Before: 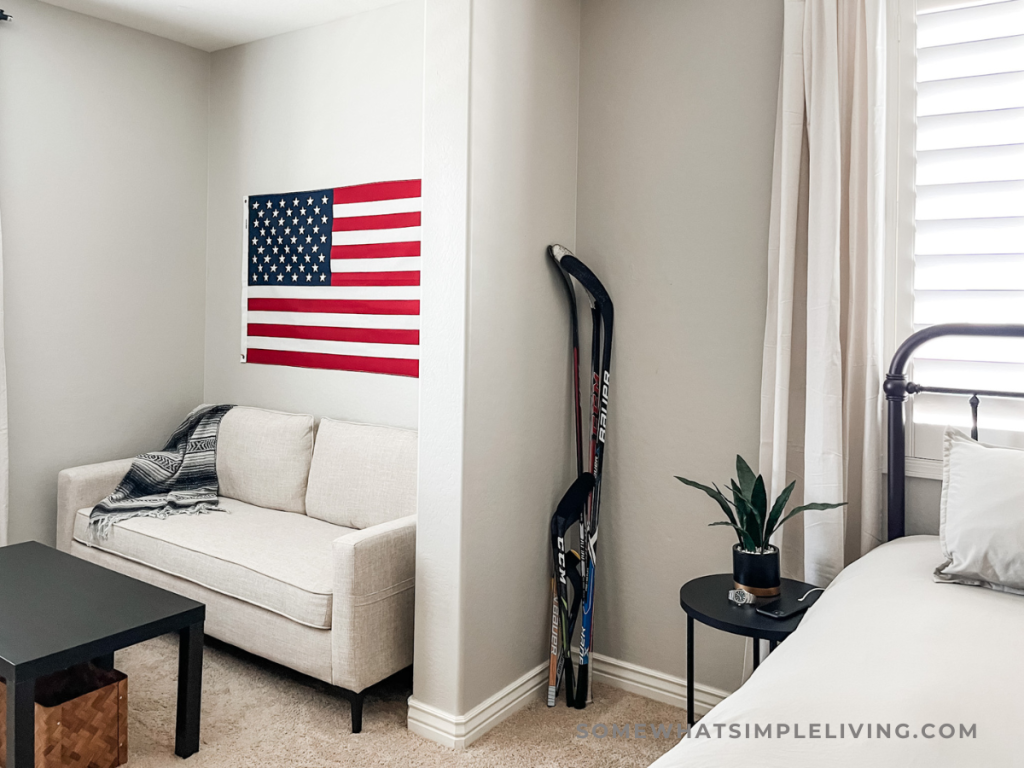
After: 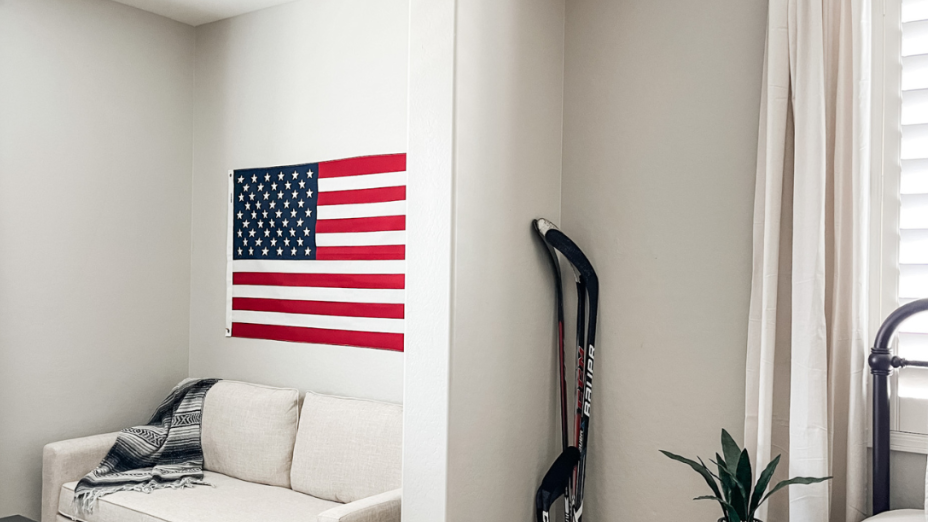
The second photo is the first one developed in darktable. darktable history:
crop: left 1.509%, top 3.452%, right 7.696%, bottom 28.452%
tone equalizer: on, module defaults
